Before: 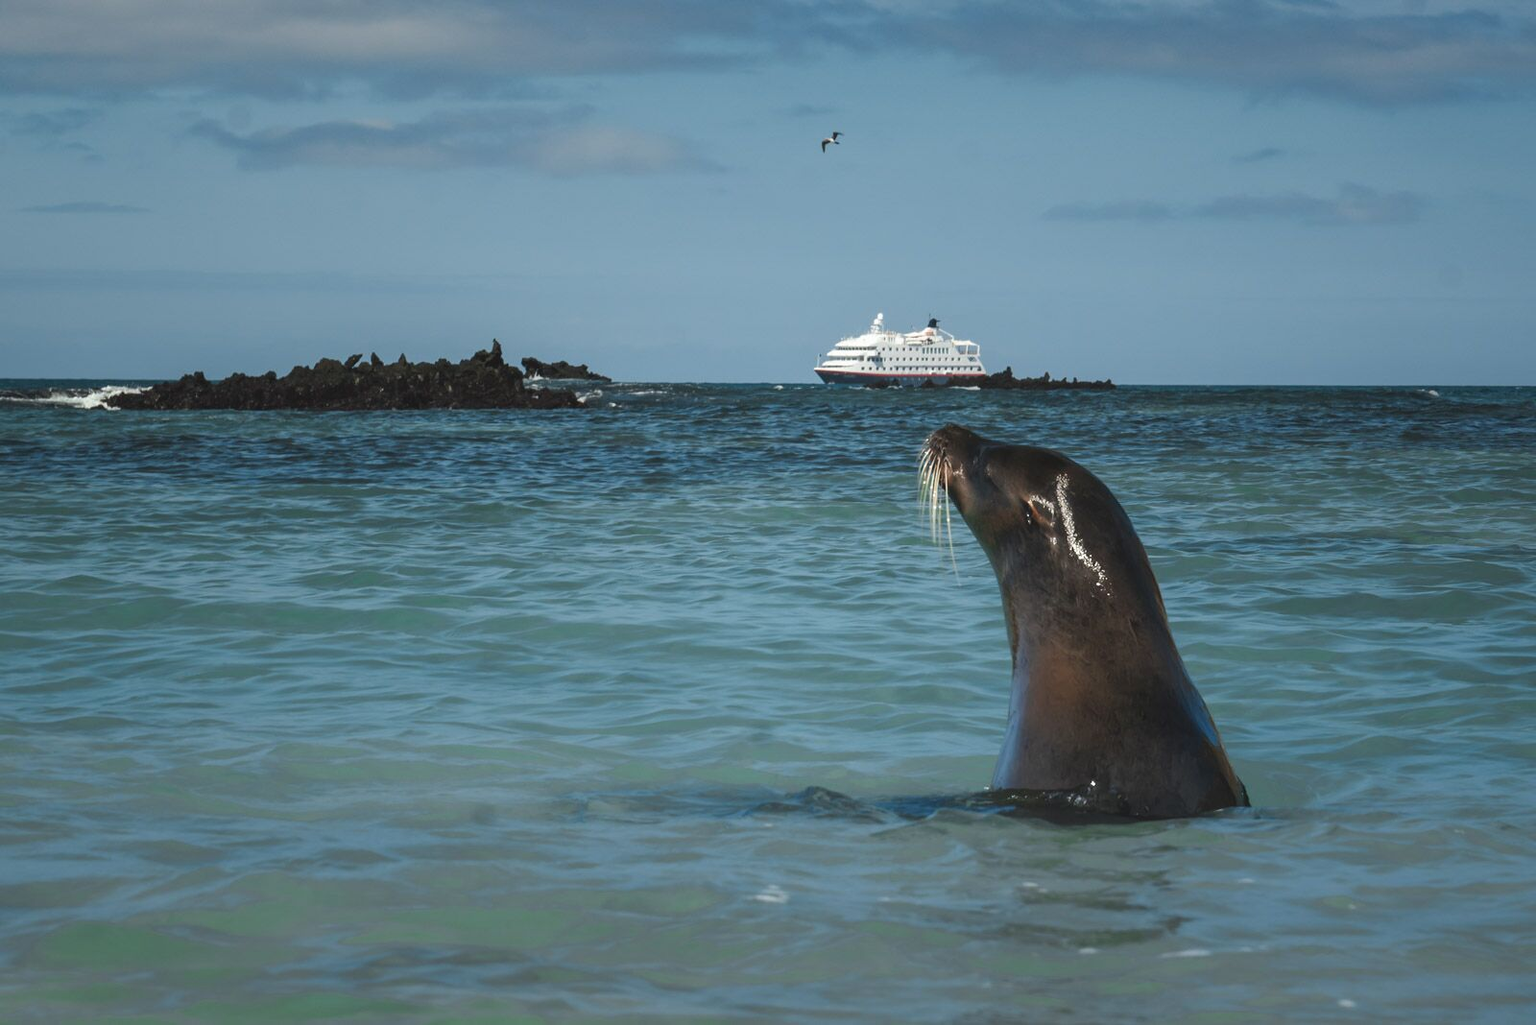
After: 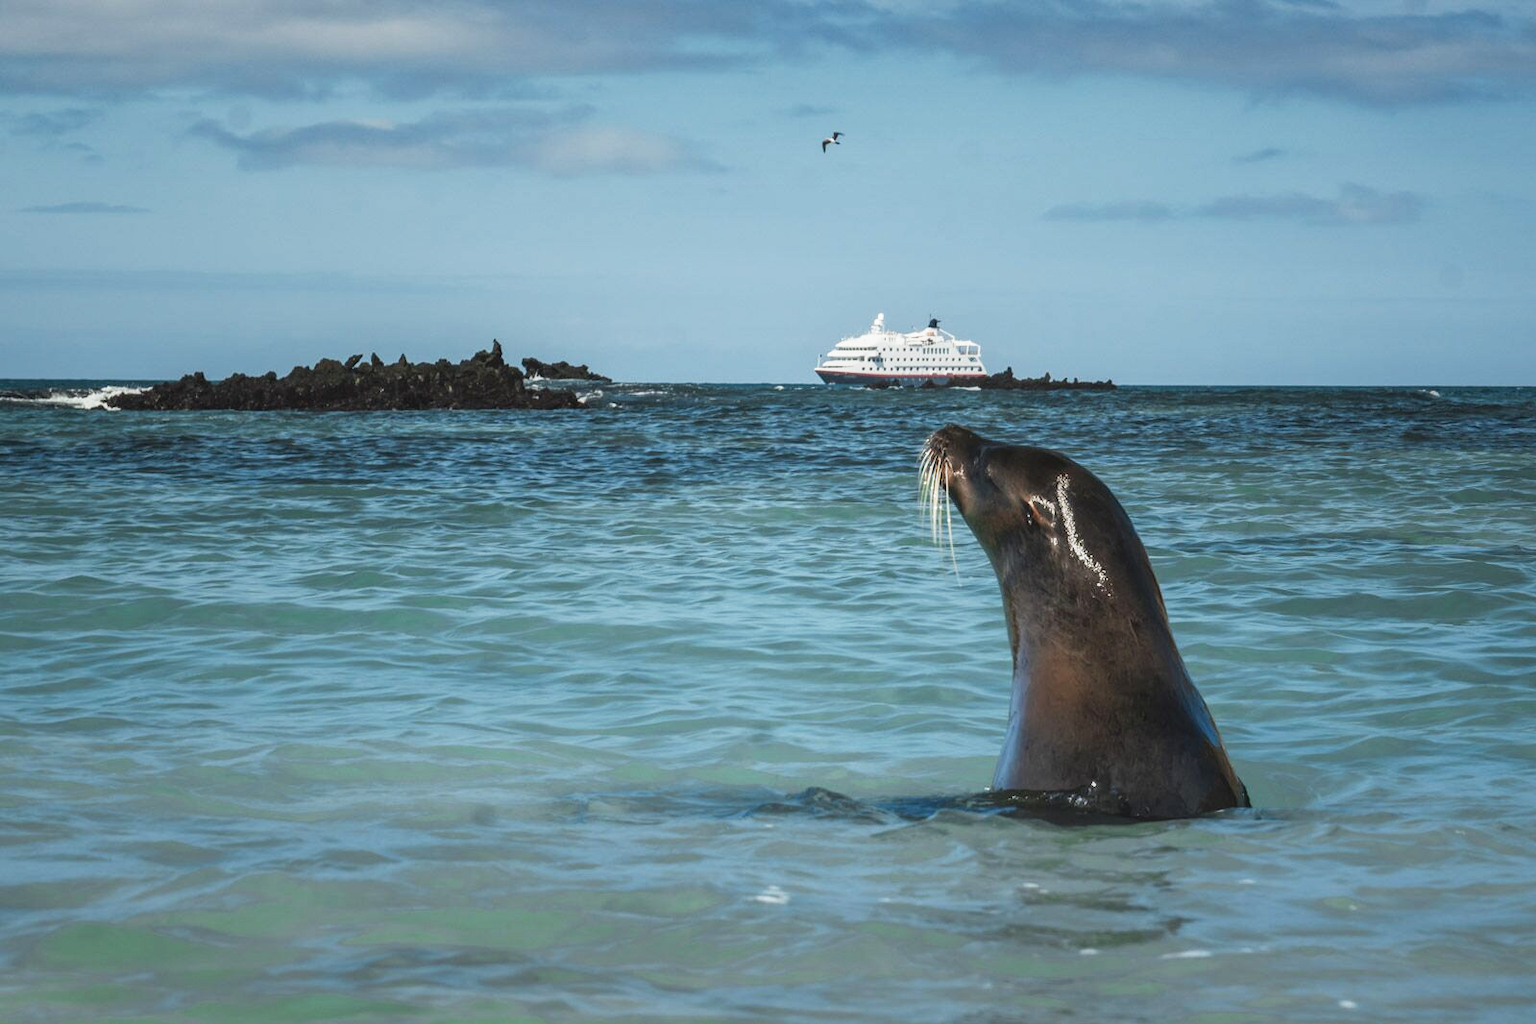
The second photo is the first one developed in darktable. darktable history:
local contrast: on, module defaults
crop: left 0.039%
base curve: curves: ch0 [(0, 0) (0.088, 0.125) (0.176, 0.251) (0.354, 0.501) (0.613, 0.749) (1, 0.877)], preserve colors none
